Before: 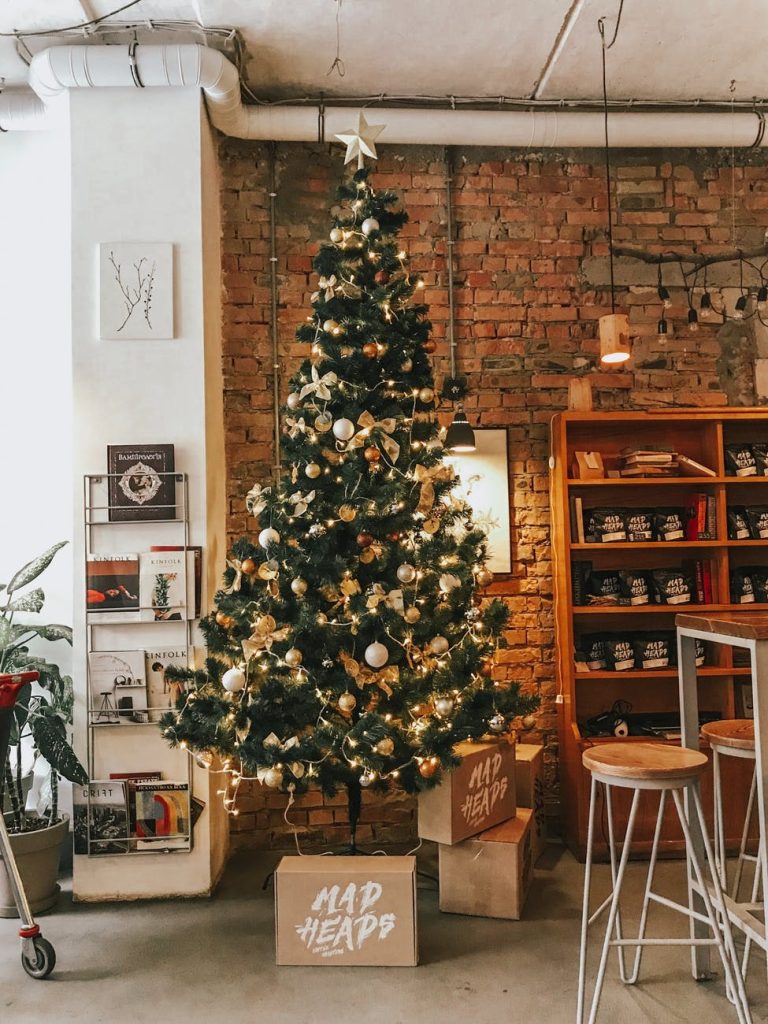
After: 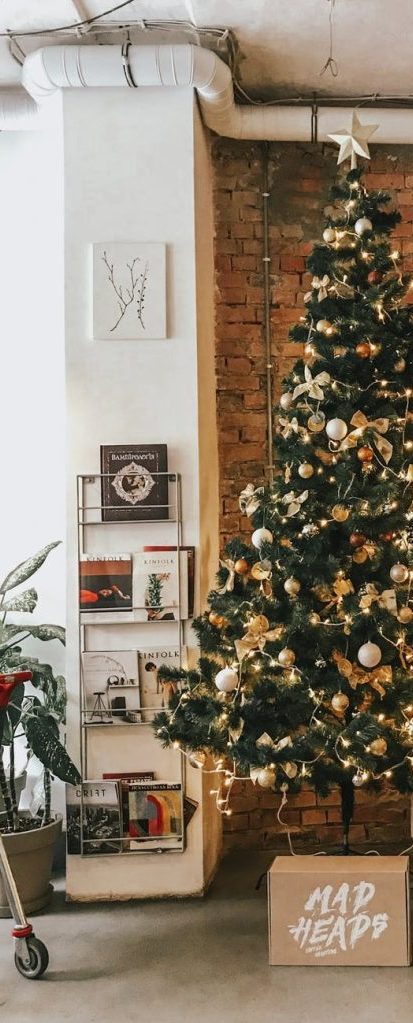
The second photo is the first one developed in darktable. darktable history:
crop: left 0.967%, right 45.175%, bottom 0.087%
